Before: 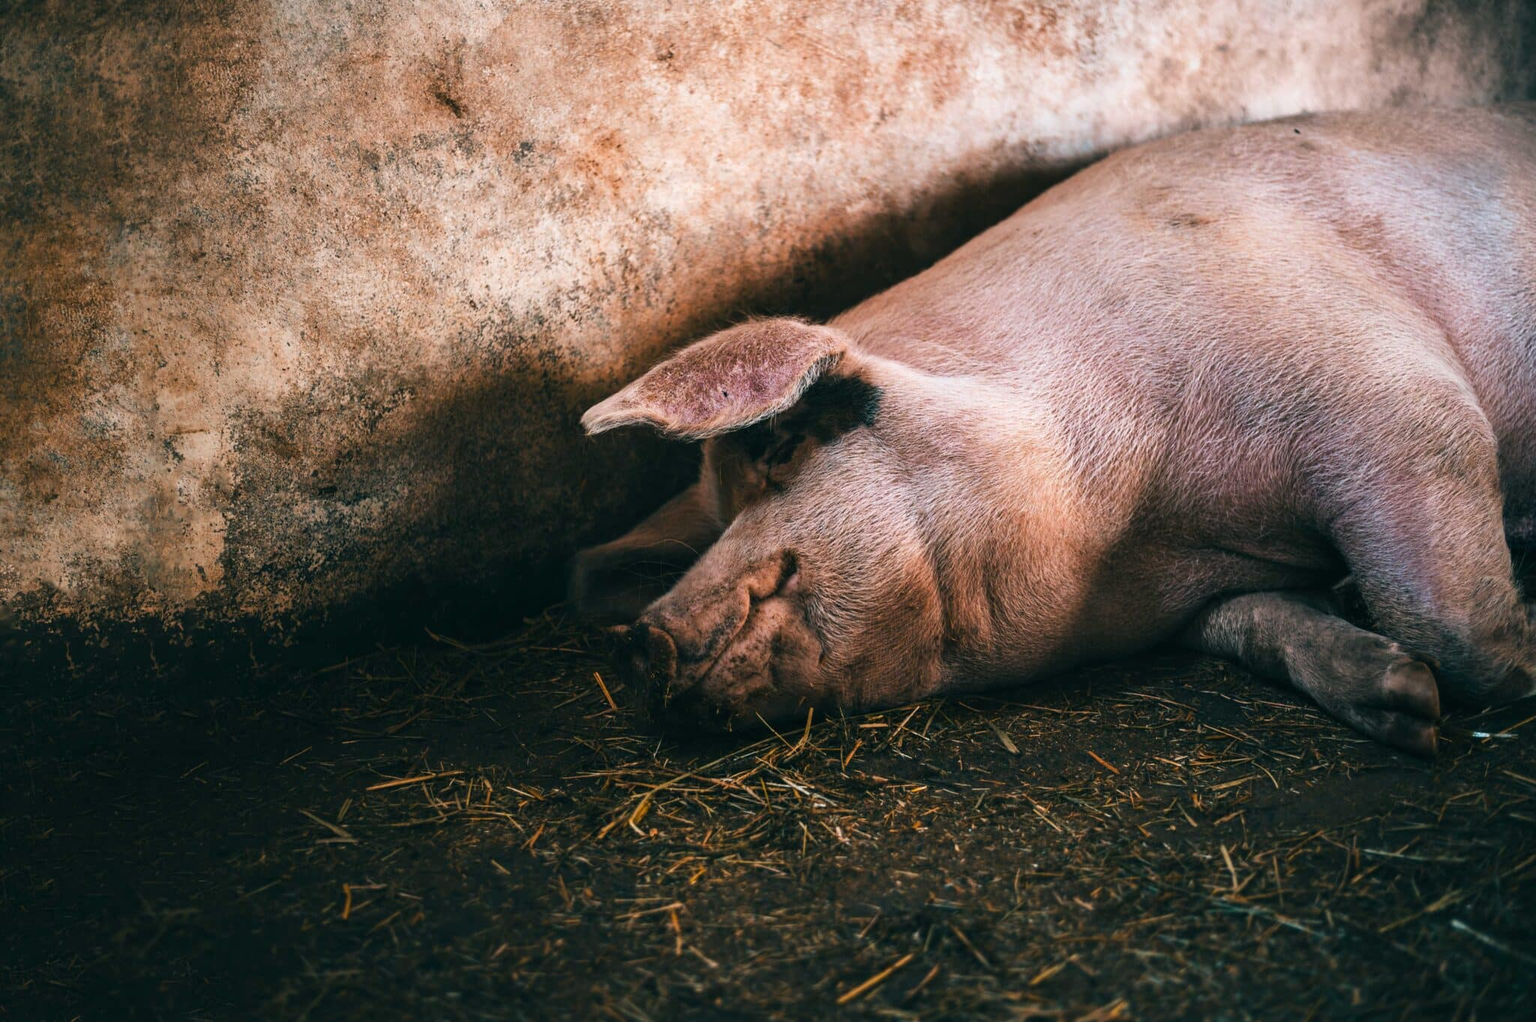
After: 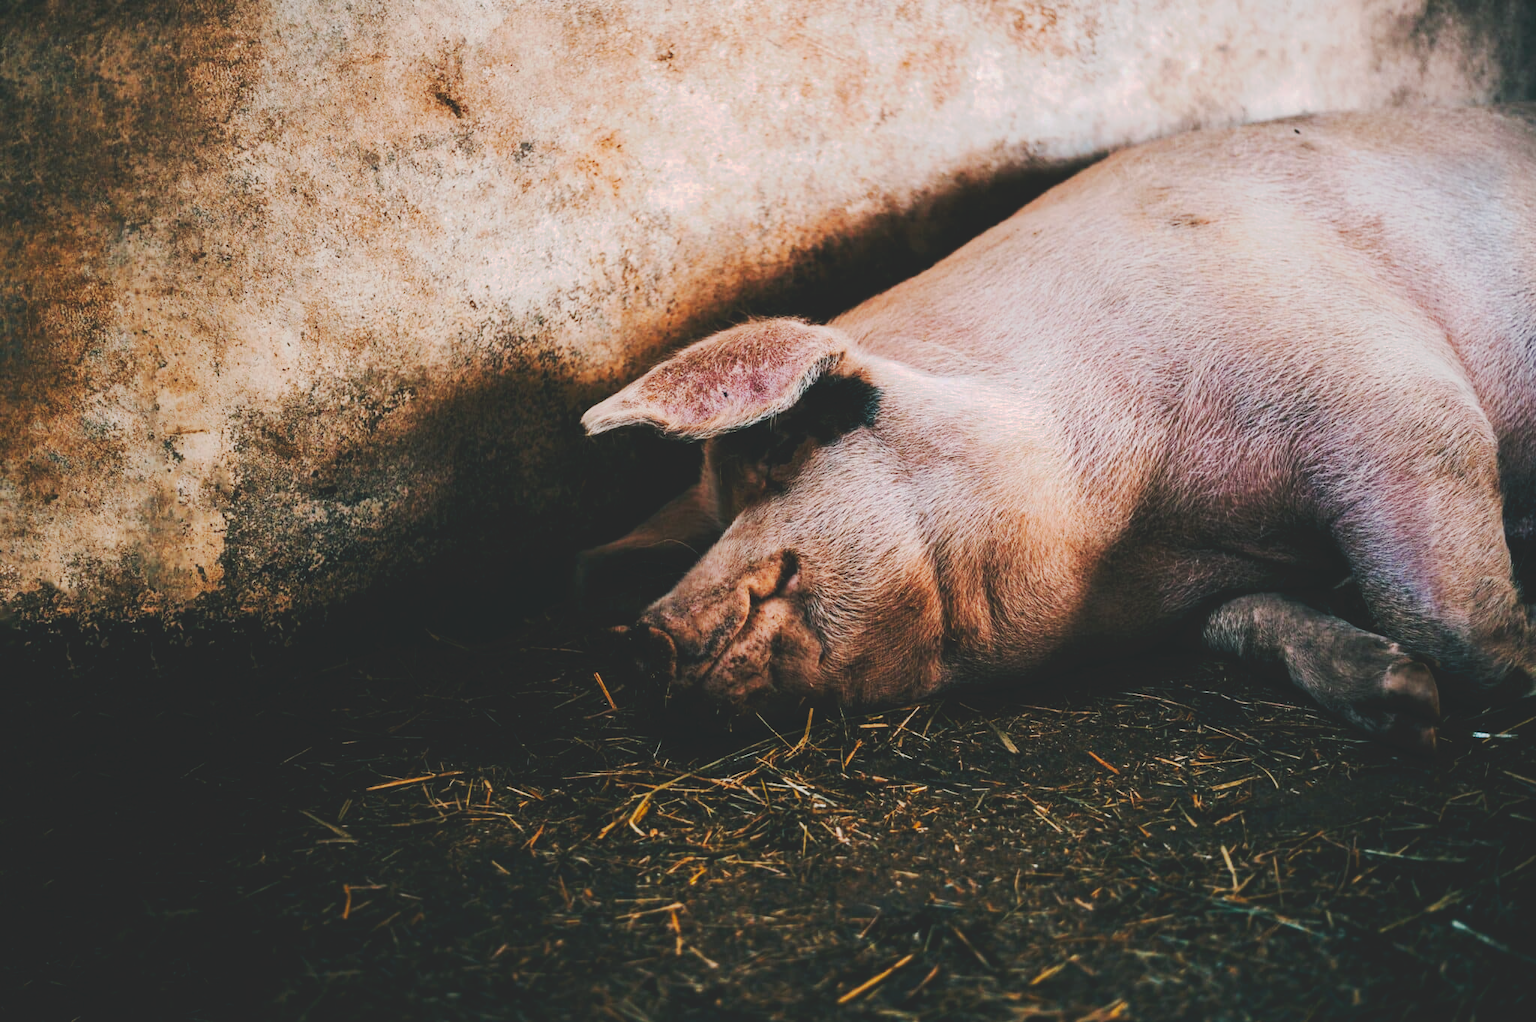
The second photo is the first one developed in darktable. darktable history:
tone curve: curves: ch0 [(0, 0) (0.003, 0.145) (0.011, 0.148) (0.025, 0.15) (0.044, 0.159) (0.069, 0.16) (0.1, 0.164) (0.136, 0.182) (0.177, 0.213) (0.224, 0.247) (0.277, 0.298) (0.335, 0.37) (0.399, 0.456) (0.468, 0.552) (0.543, 0.641) (0.623, 0.713) (0.709, 0.768) (0.801, 0.825) (0.898, 0.868) (1, 1)], preserve colors none
